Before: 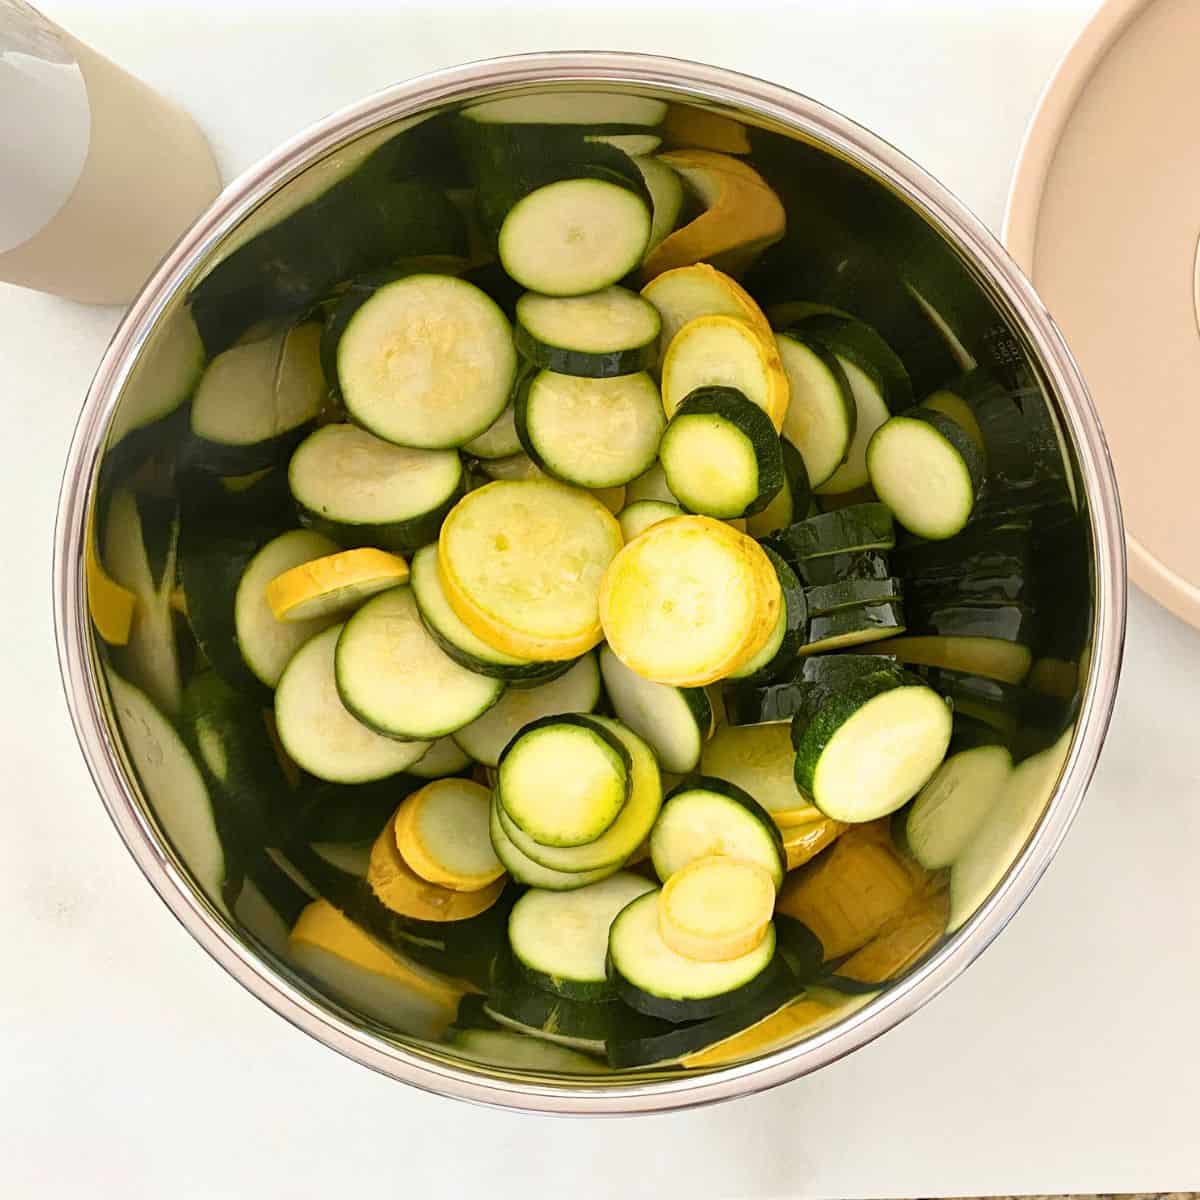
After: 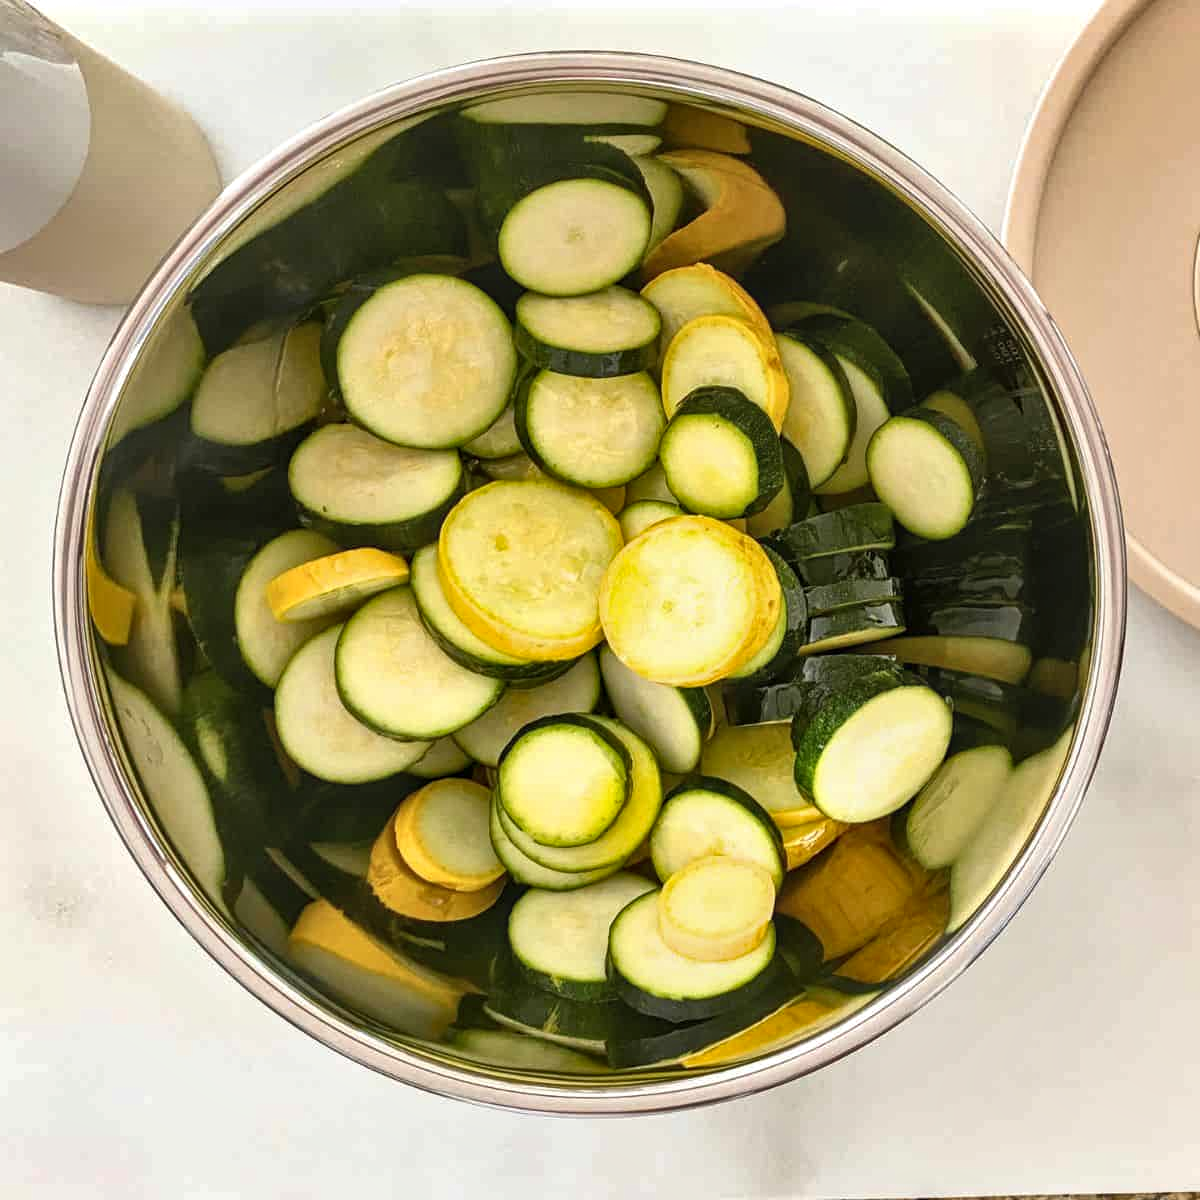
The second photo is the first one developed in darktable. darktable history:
shadows and highlights: shadows 12.82, white point adjustment 1.15, soften with gaussian
local contrast: on, module defaults
